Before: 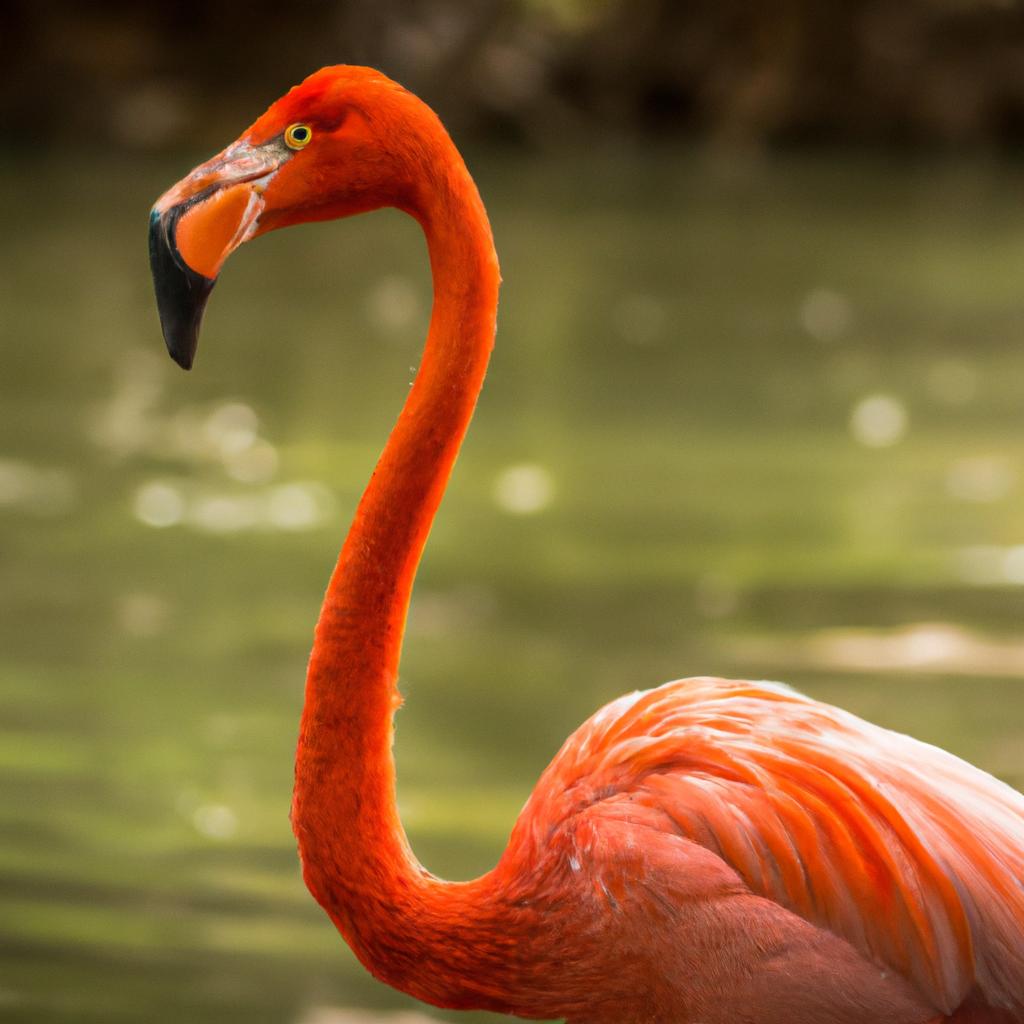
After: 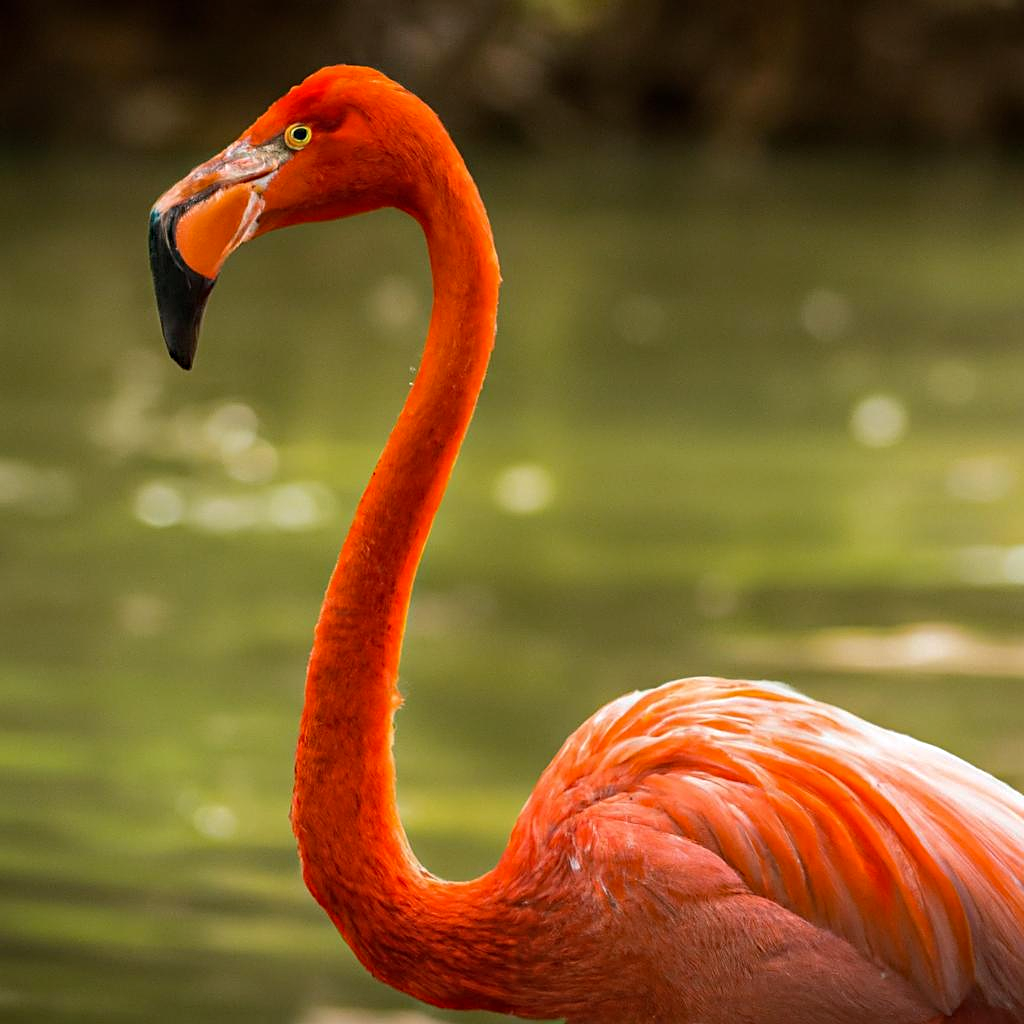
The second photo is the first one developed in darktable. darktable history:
haze removal: strength 0.294, distance 0.243, compatibility mode true, adaptive false
sharpen: on, module defaults
